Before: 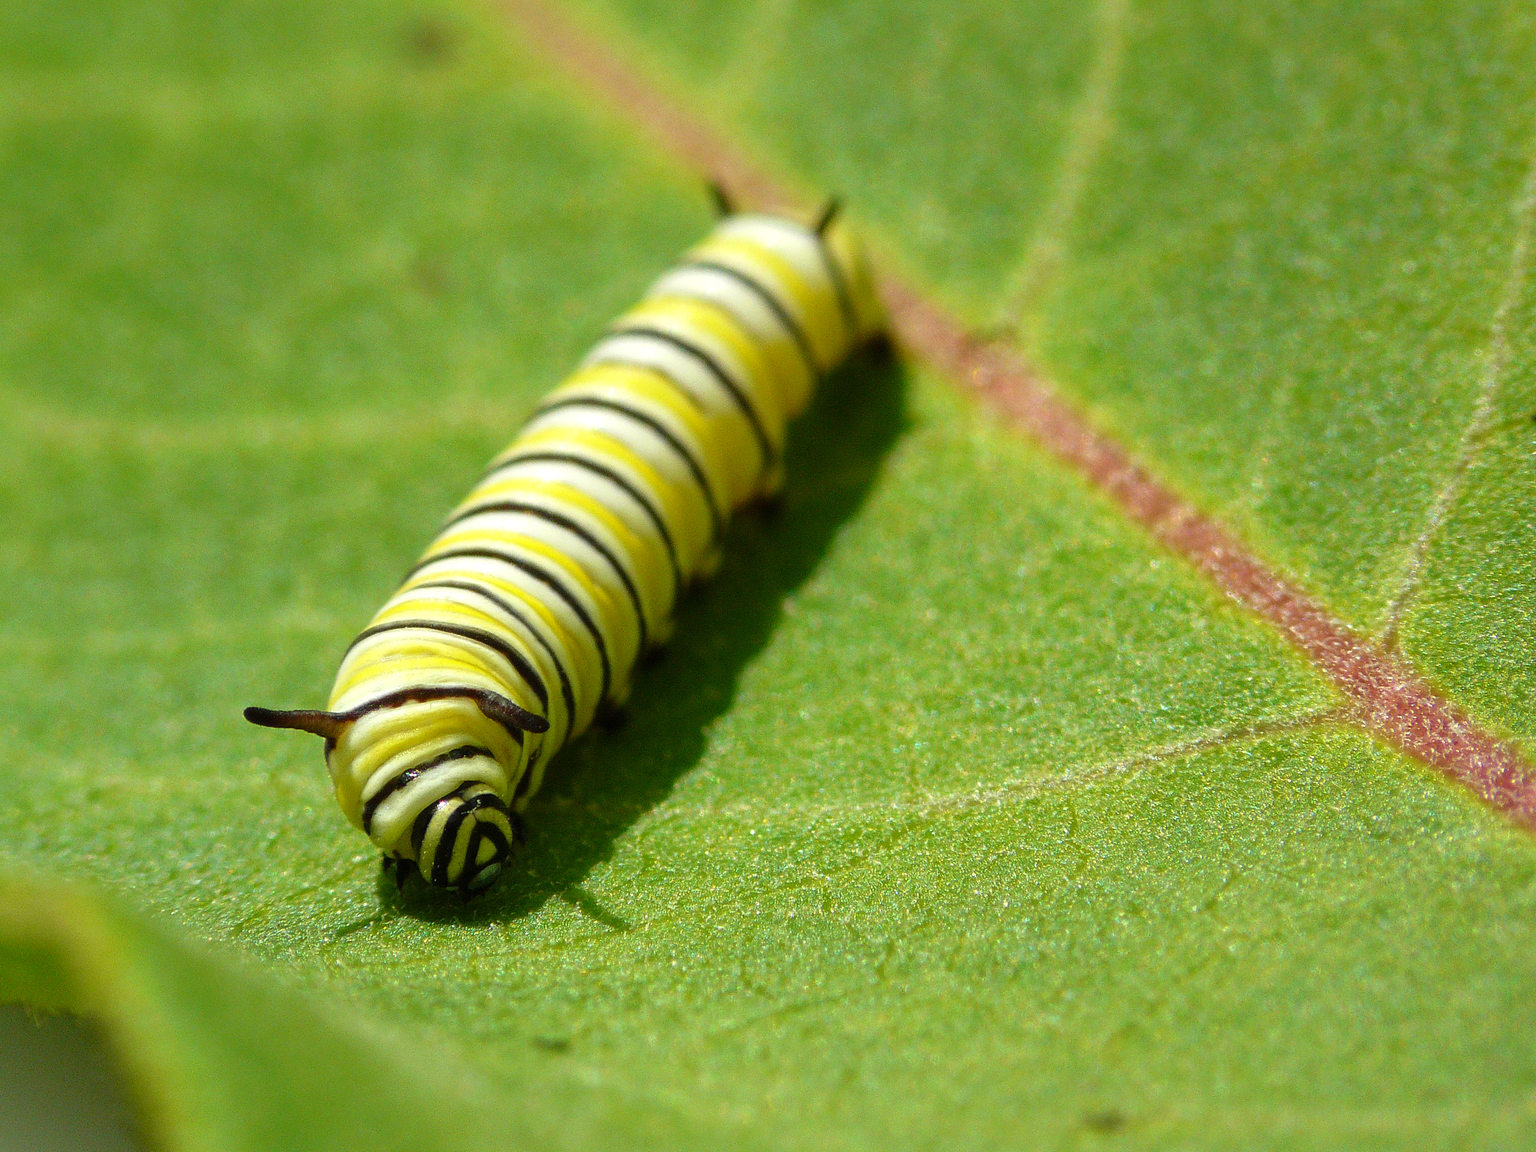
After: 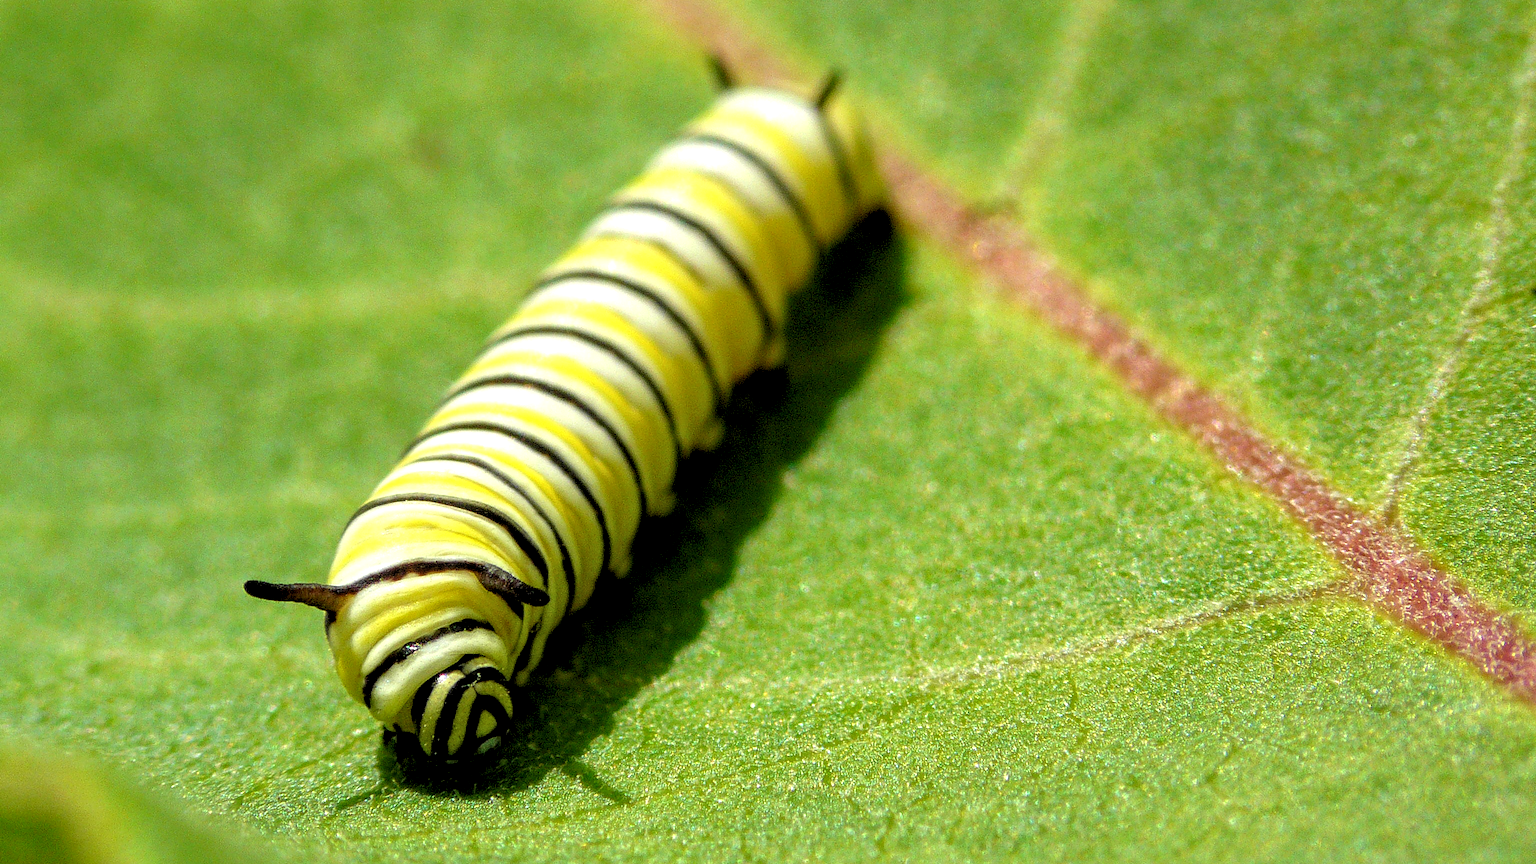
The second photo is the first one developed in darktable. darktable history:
crop: top 11.038%, bottom 13.962%
local contrast: highlights 83%, shadows 81%
rgb levels: levels [[0.013, 0.434, 0.89], [0, 0.5, 1], [0, 0.5, 1]]
